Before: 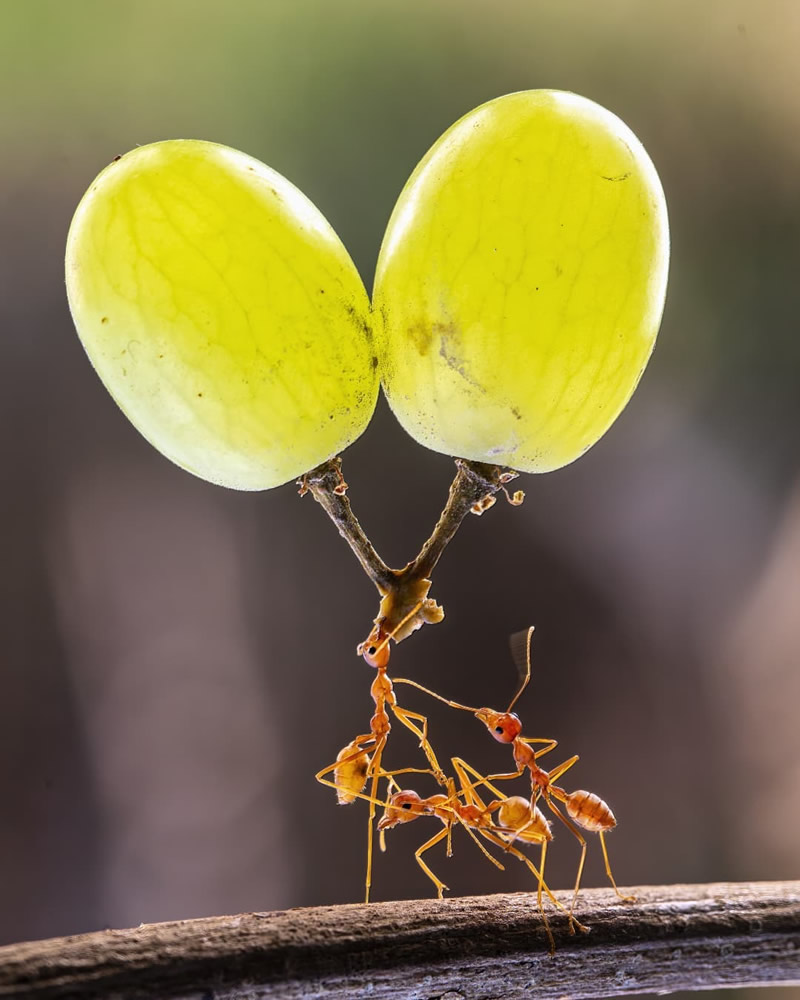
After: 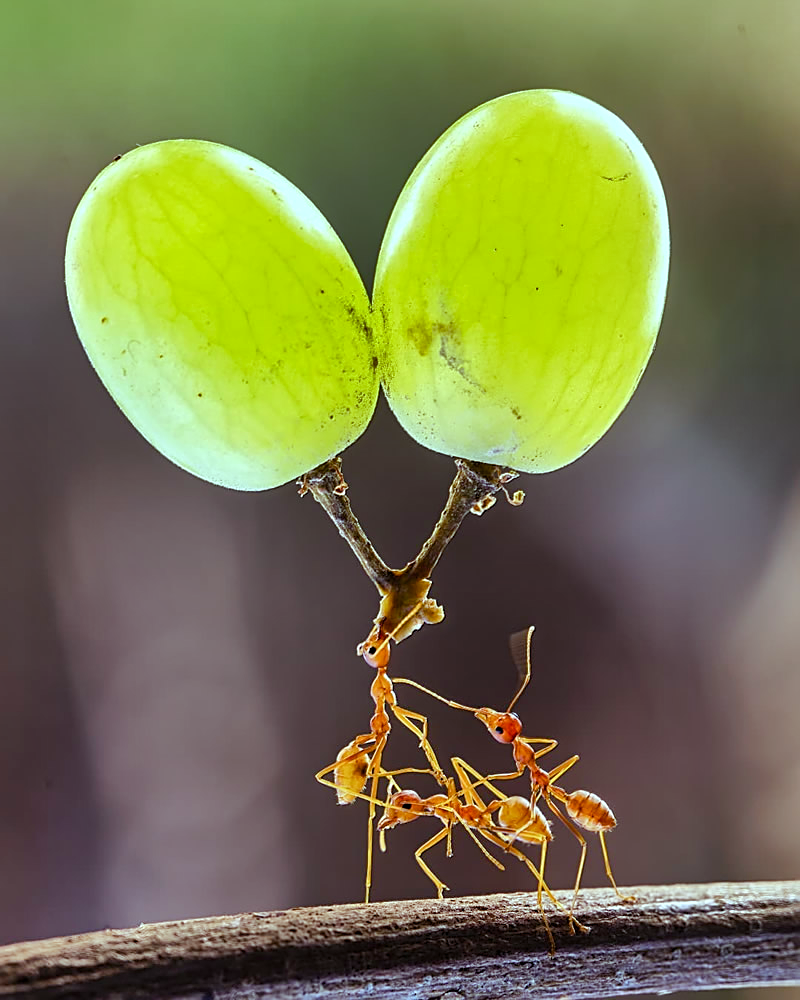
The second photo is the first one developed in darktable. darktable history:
sharpen: on, module defaults
color balance rgb: shadows lift › chroma 3.253%, shadows lift › hue 279.75°, power › hue 60.64°, highlights gain › chroma 4.091%, highlights gain › hue 203.03°, perceptual saturation grading › global saturation 20%, perceptual saturation grading › highlights -24.968%, perceptual saturation grading › shadows 24.209%, global vibrance 11.17%
shadows and highlights: soften with gaussian
